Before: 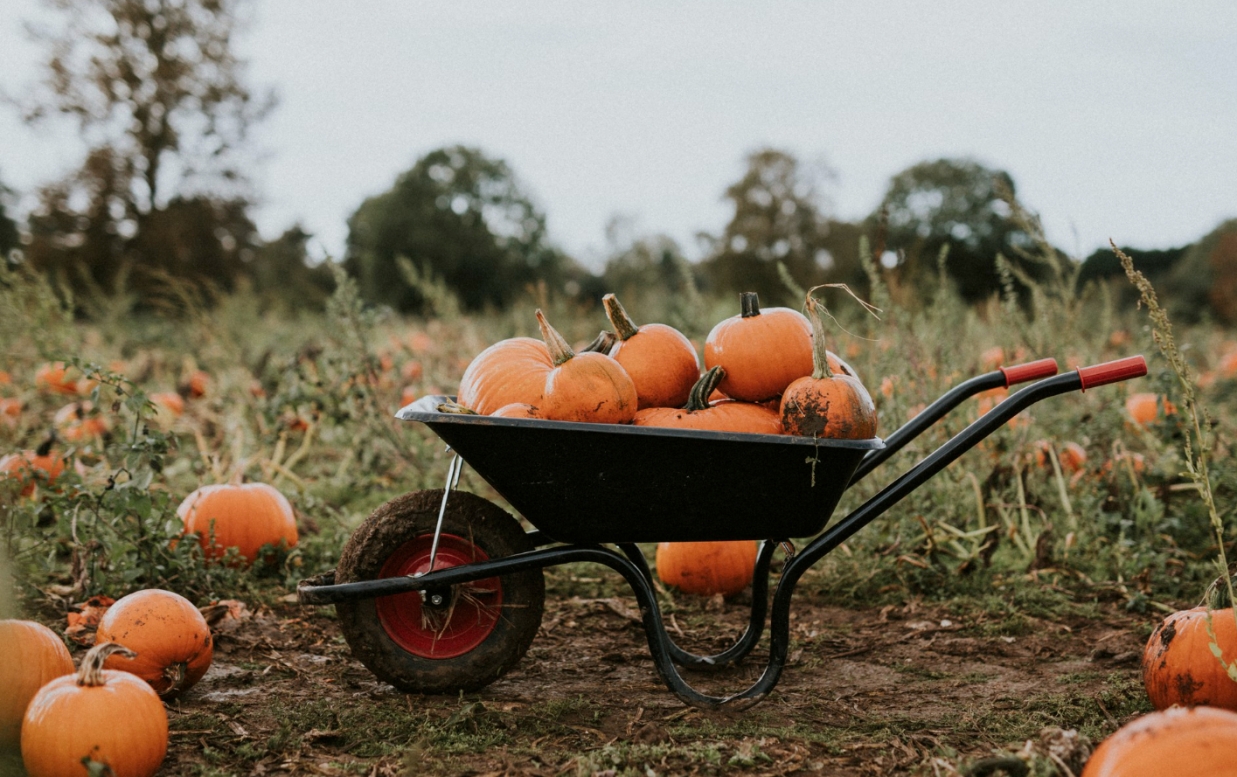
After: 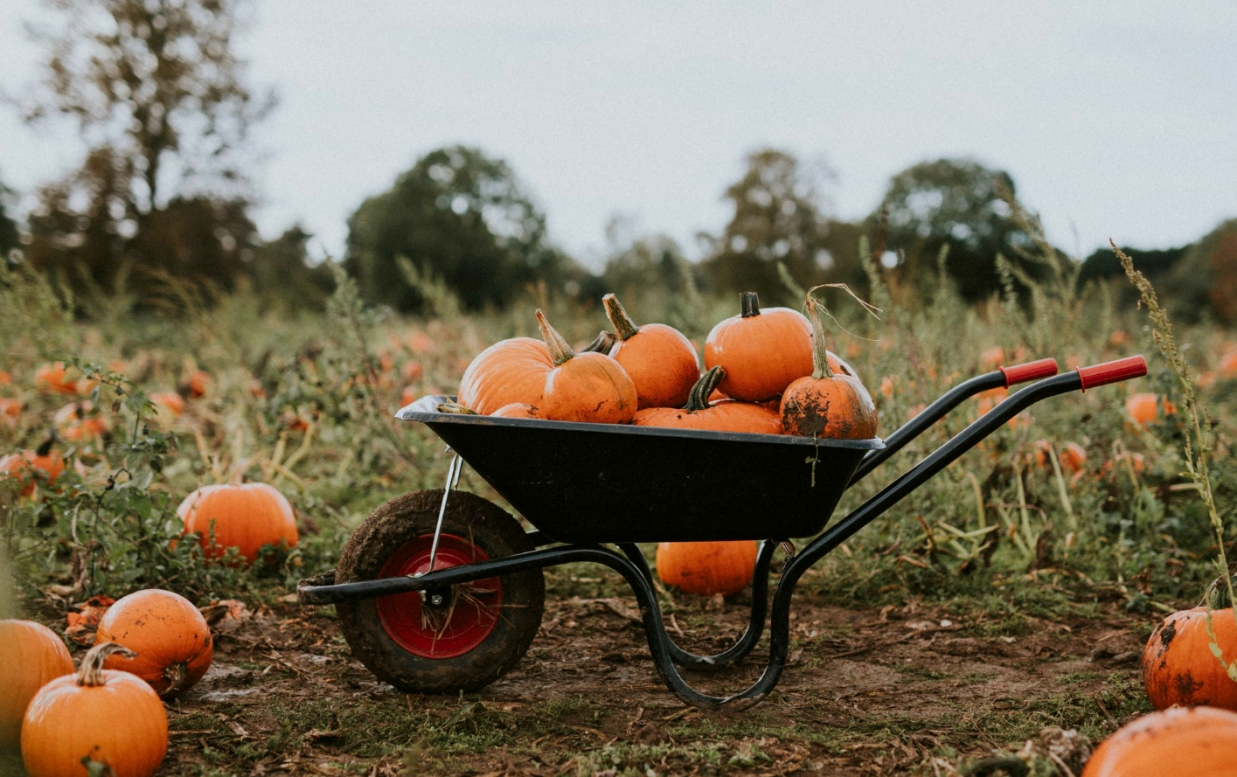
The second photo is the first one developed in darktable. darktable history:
contrast brightness saturation: saturation 0.124
